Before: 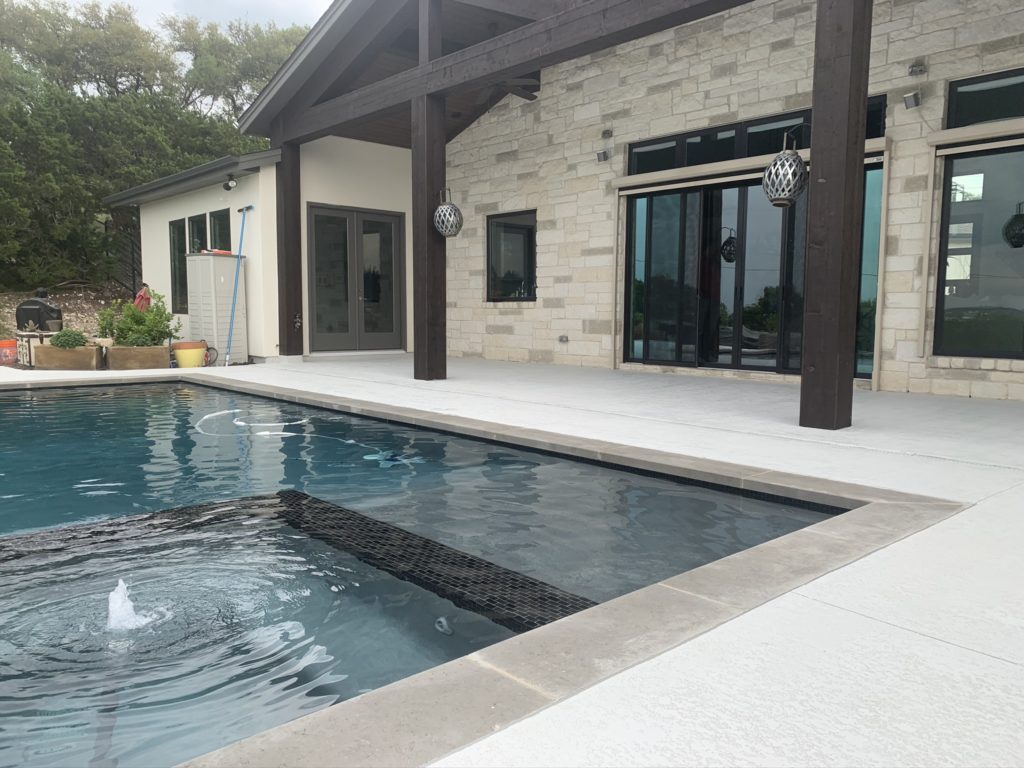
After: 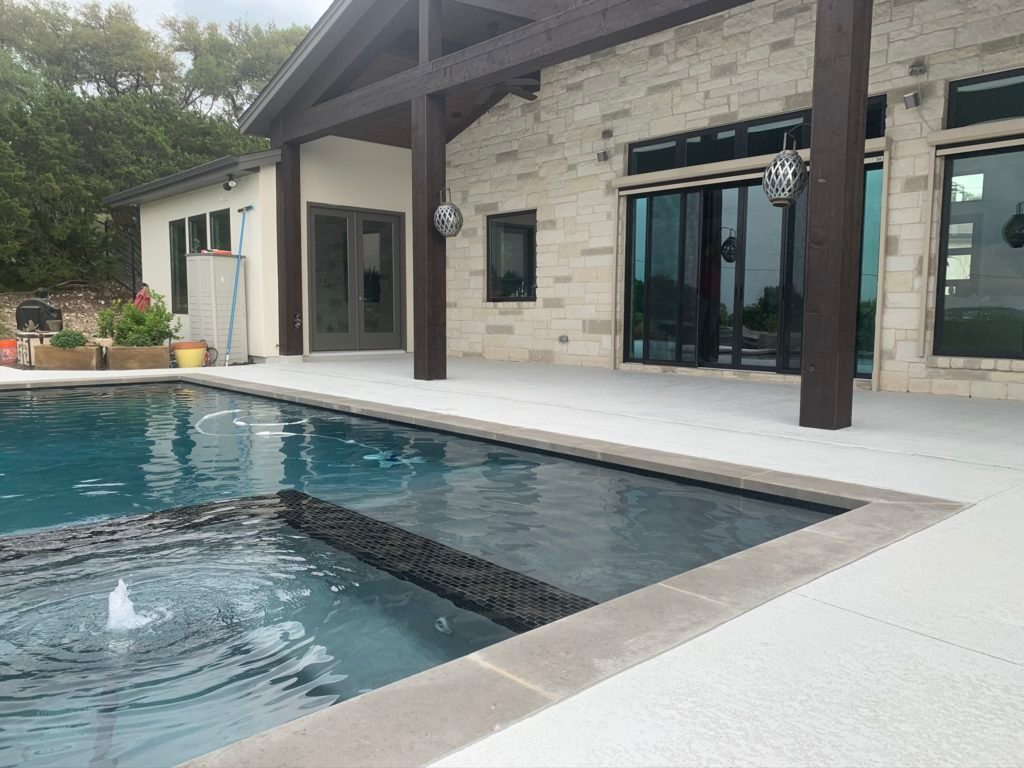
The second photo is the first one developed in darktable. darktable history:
shadows and highlights: shadows 29.42, highlights -29.45, low approximation 0.01, soften with gaussian
